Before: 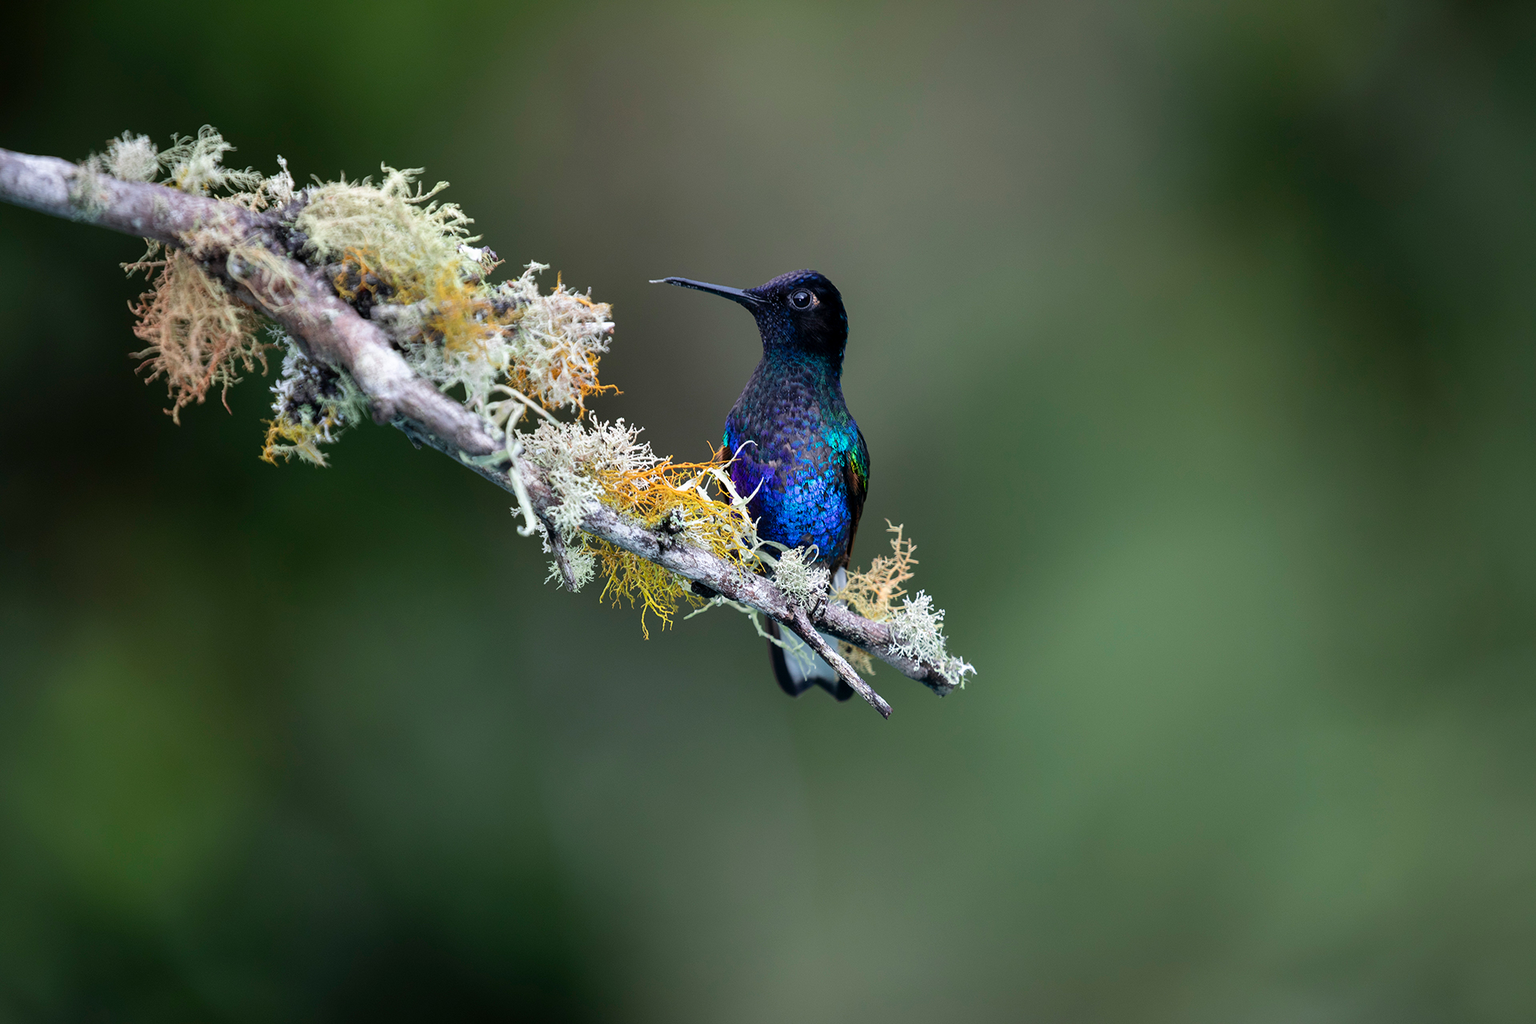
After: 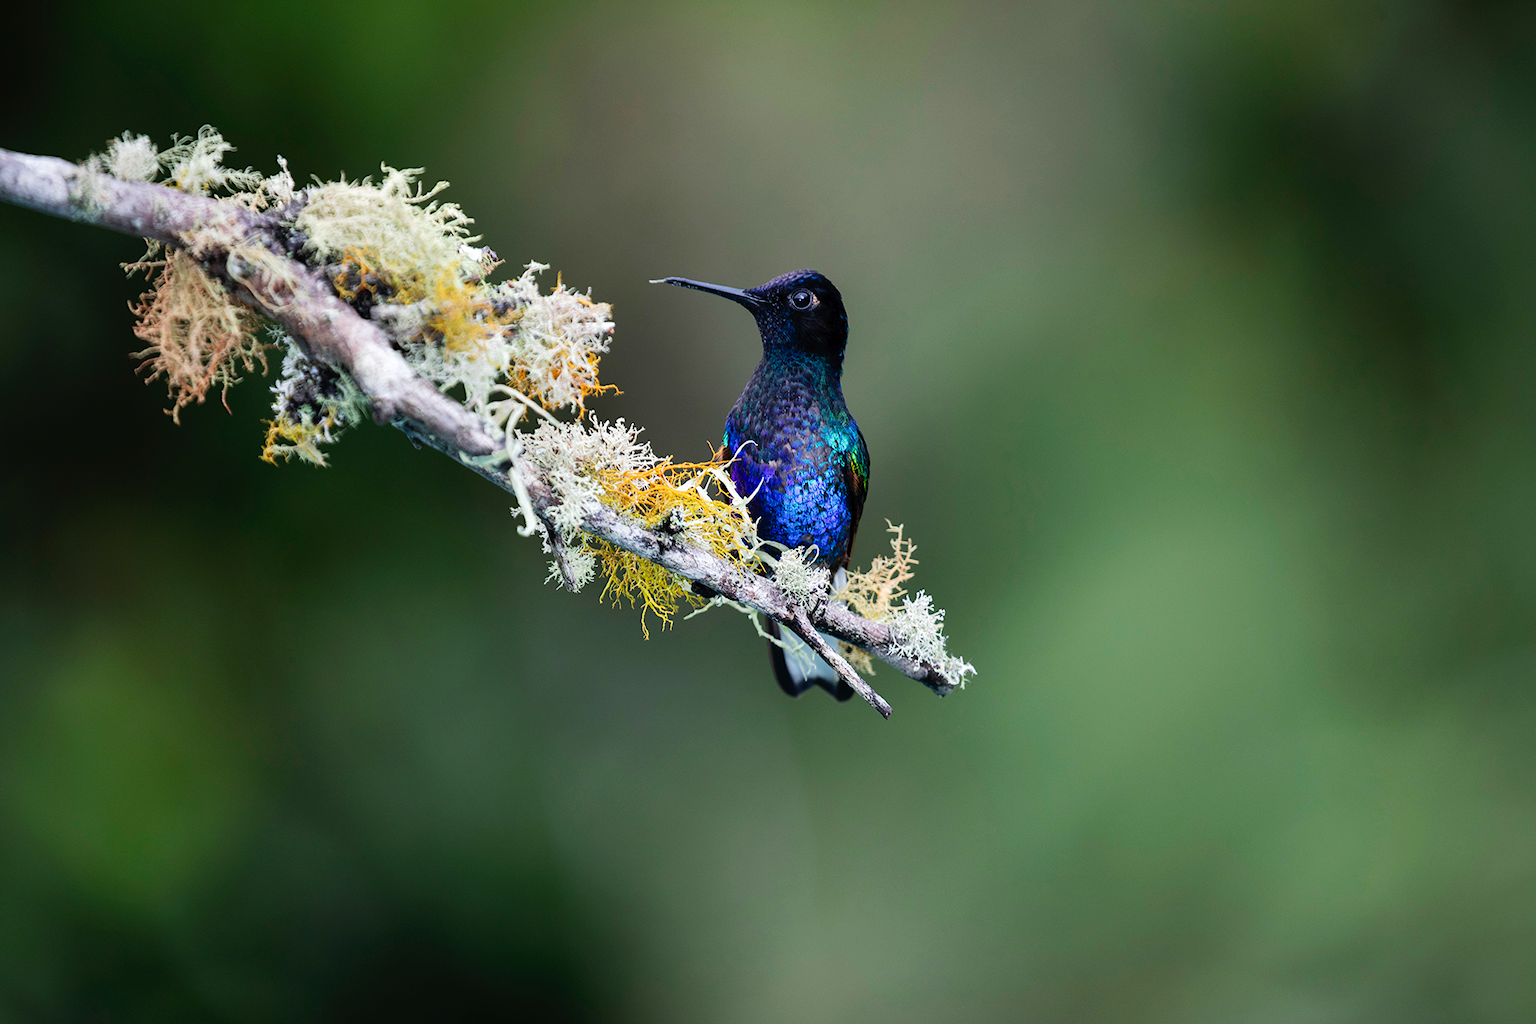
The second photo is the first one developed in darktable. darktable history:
tone curve: curves: ch0 [(0, 0) (0.003, 0.014) (0.011, 0.019) (0.025, 0.026) (0.044, 0.037) (0.069, 0.053) (0.1, 0.083) (0.136, 0.121) (0.177, 0.163) (0.224, 0.22) (0.277, 0.281) (0.335, 0.354) (0.399, 0.436) (0.468, 0.526) (0.543, 0.612) (0.623, 0.706) (0.709, 0.79) (0.801, 0.858) (0.898, 0.925) (1, 1)], preserve colors none
